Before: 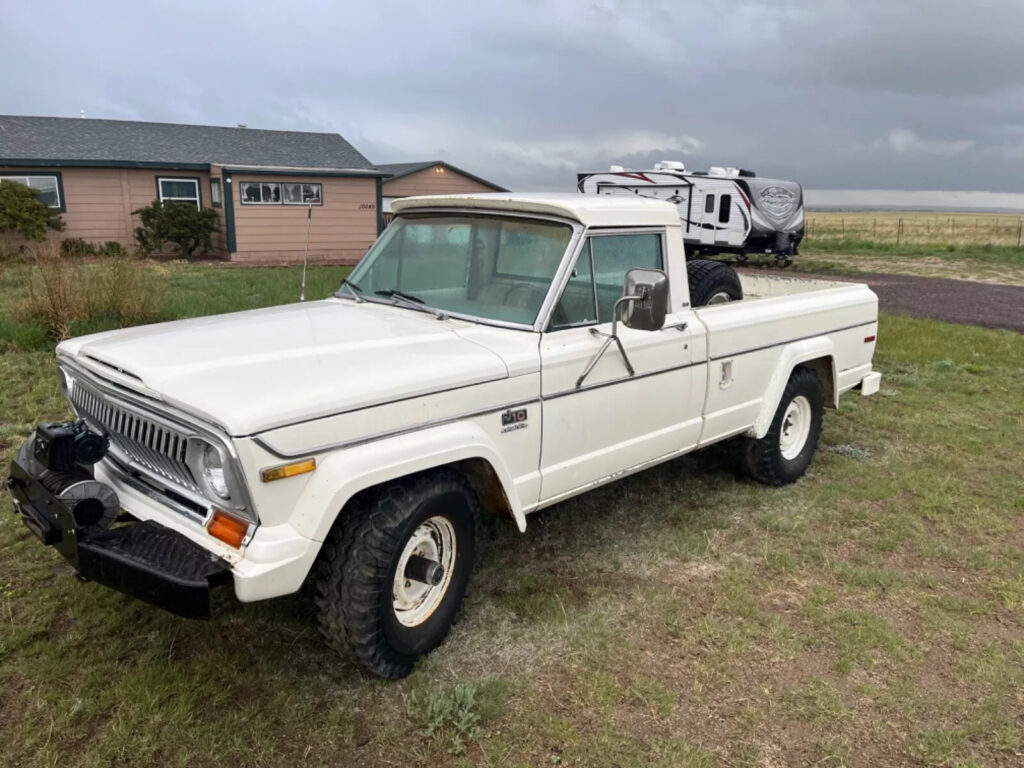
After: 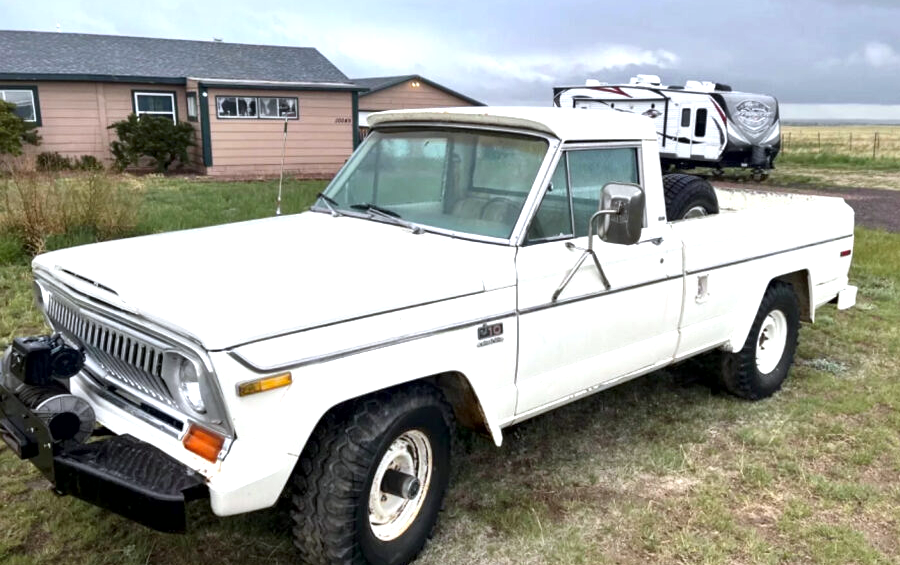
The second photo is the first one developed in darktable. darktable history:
crop and rotate: left 2.425%, top 11.305%, right 9.6%, bottom 15.08%
local contrast: mode bilateral grid, contrast 25, coarseness 60, detail 151%, midtone range 0.2
exposure: black level correction 0, exposure 0.7 EV, compensate exposure bias true, compensate highlight preservation false
white balance: red 0.974, blue 1.044
